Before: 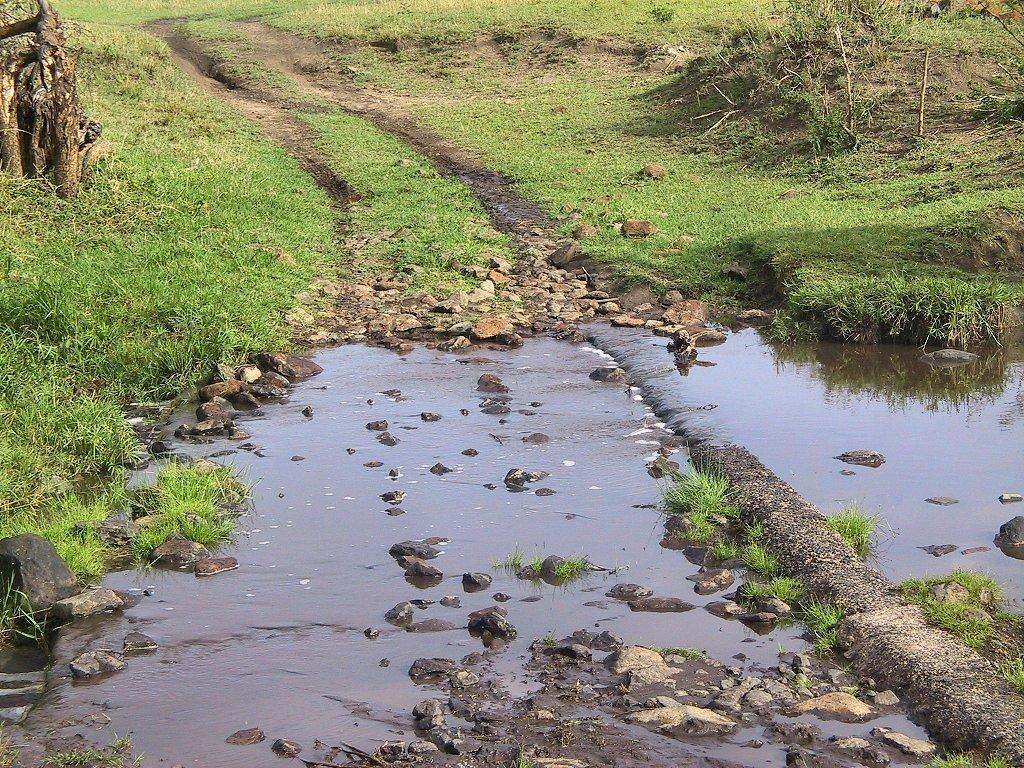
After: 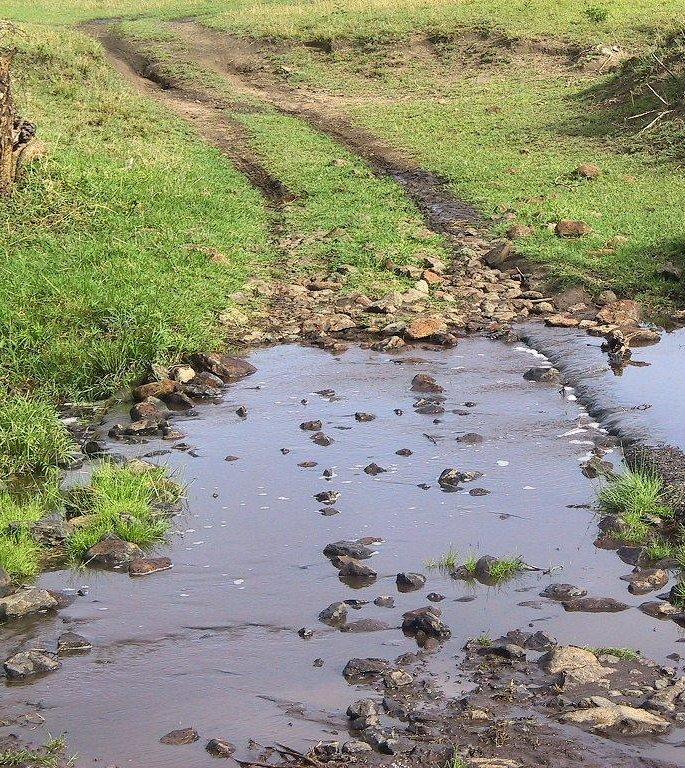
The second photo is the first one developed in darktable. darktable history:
crop and rotate: left 6.516%, right 26.508%
